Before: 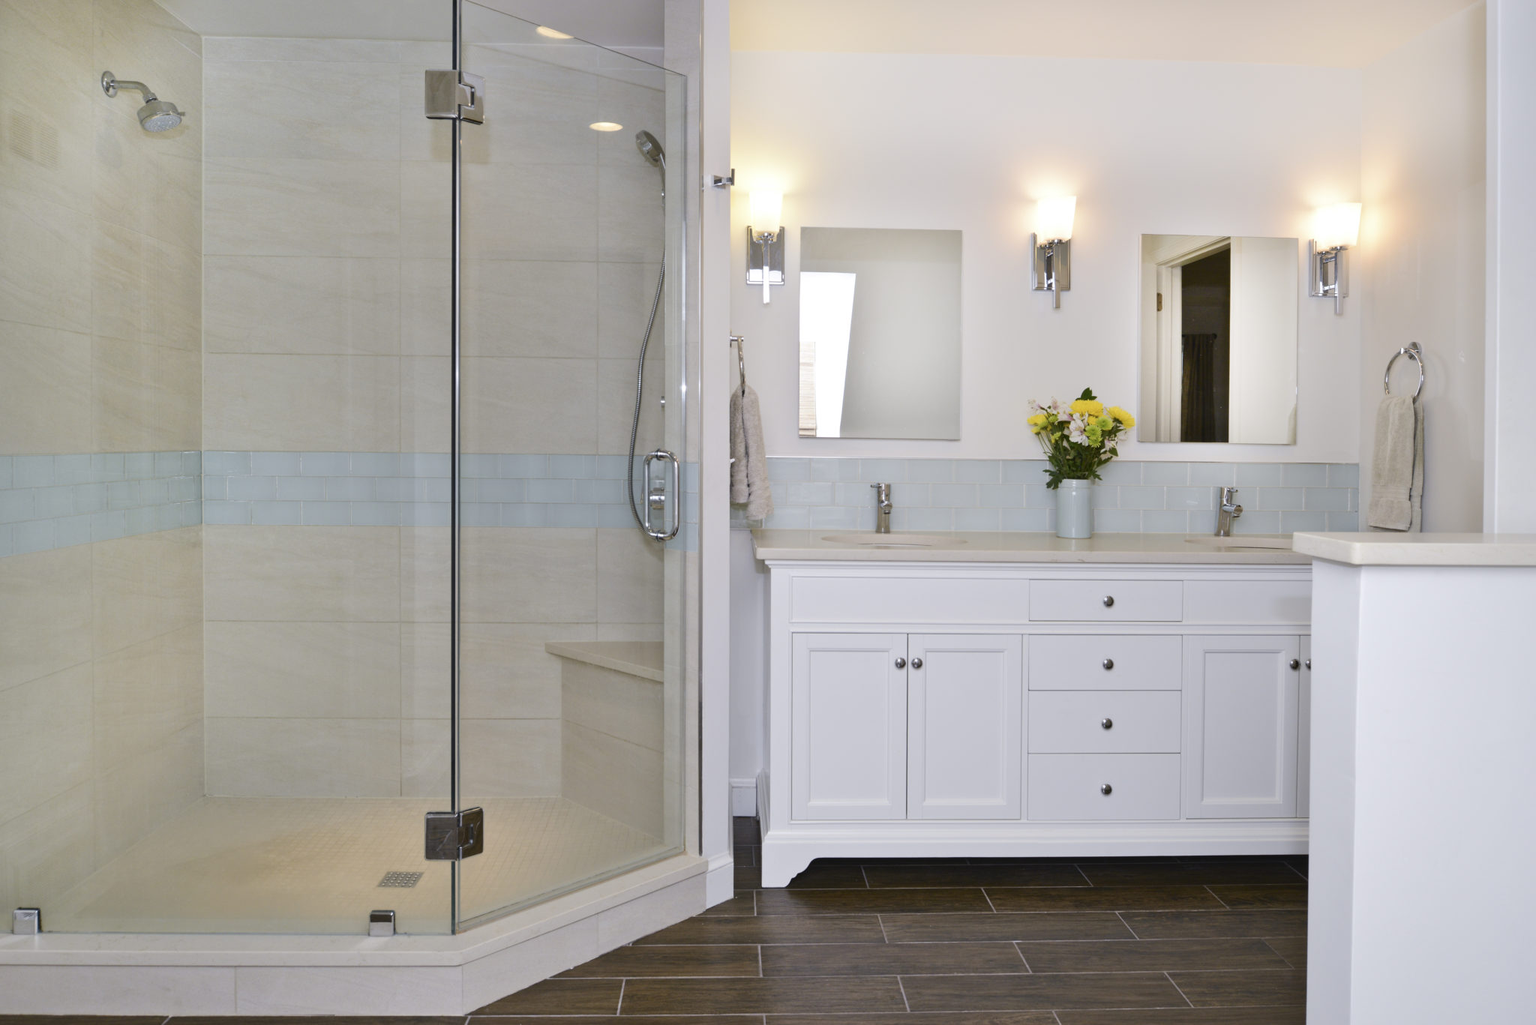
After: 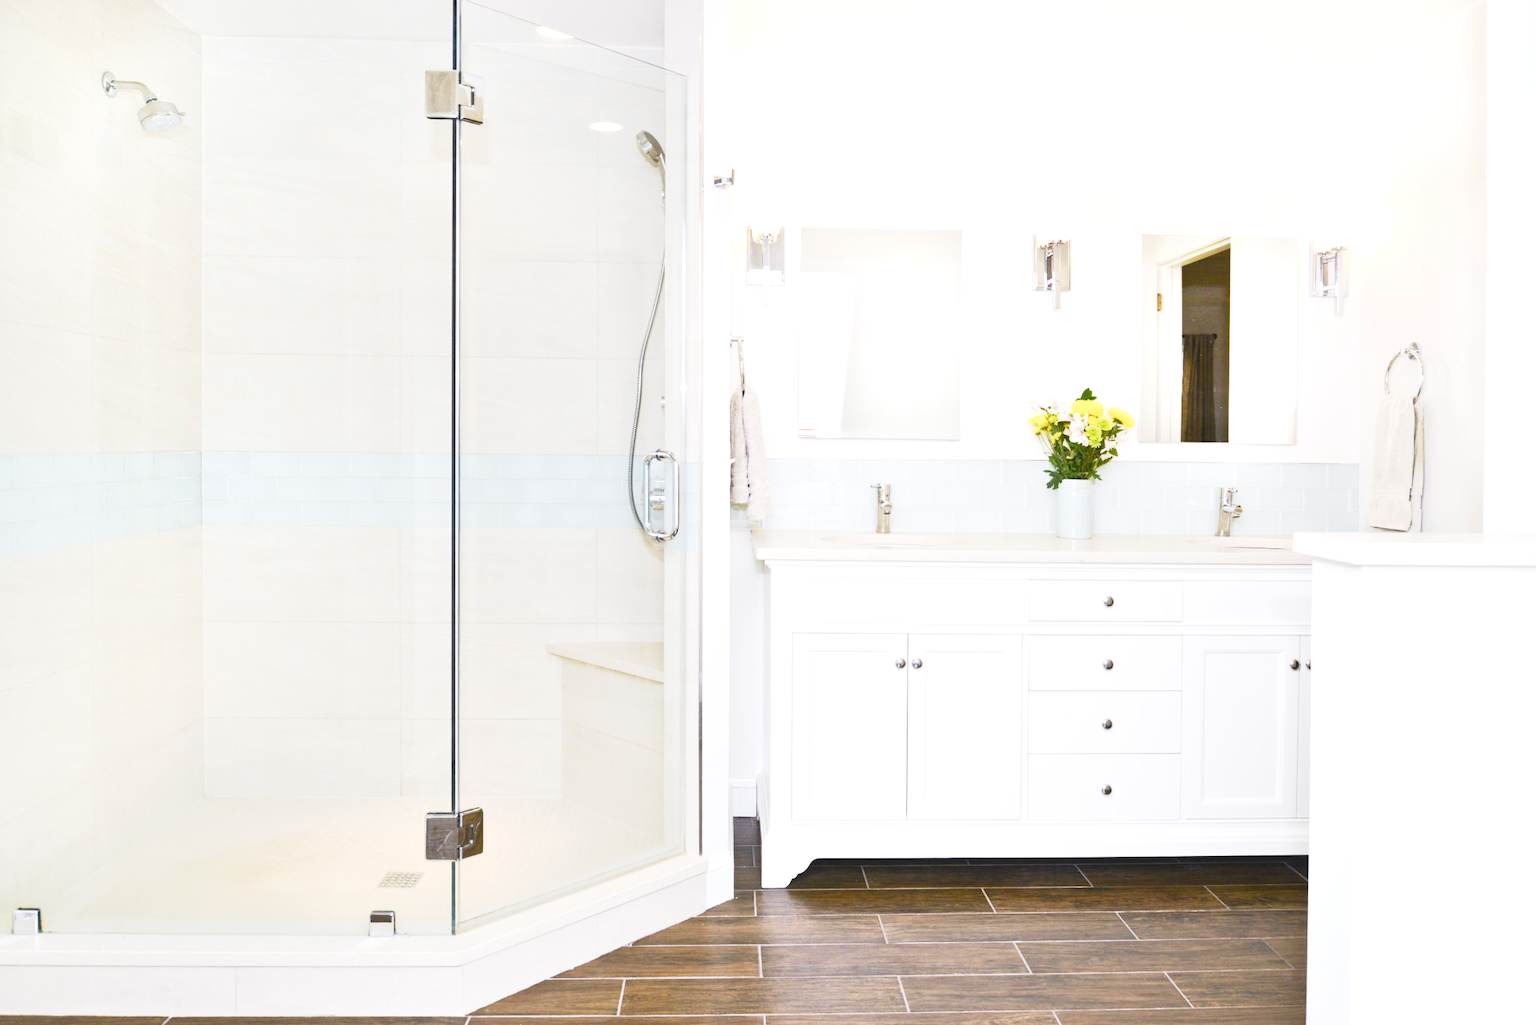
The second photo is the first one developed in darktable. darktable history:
exposure: black level correction 0, exposure 1.55 EV, compensate exposure bias true, compensate highlight preservation false
base curve: curves: ch0 [(0, 0) (0.088, 0.125) (0.176, 0.251) (0.354, 0.501) (0.613, 0.749) (1, 0.877)], preserve colors none
